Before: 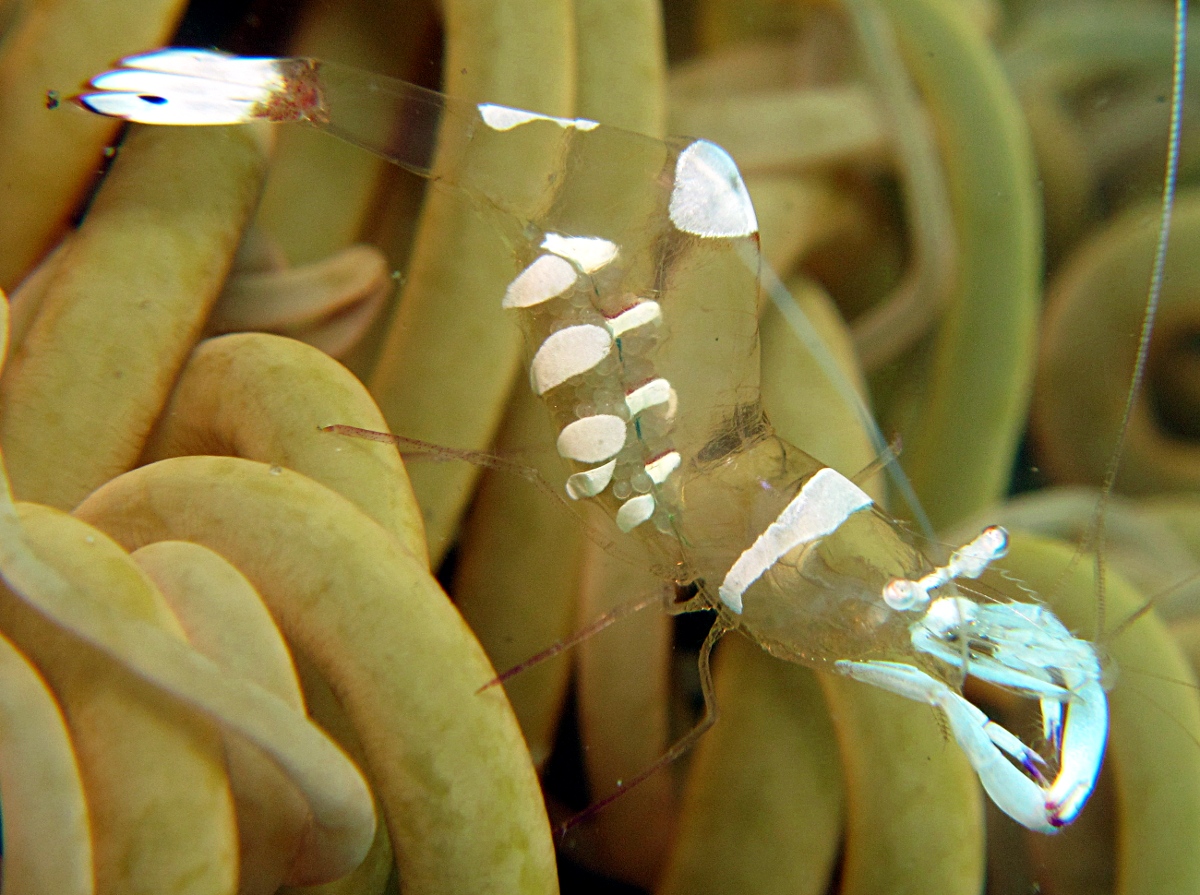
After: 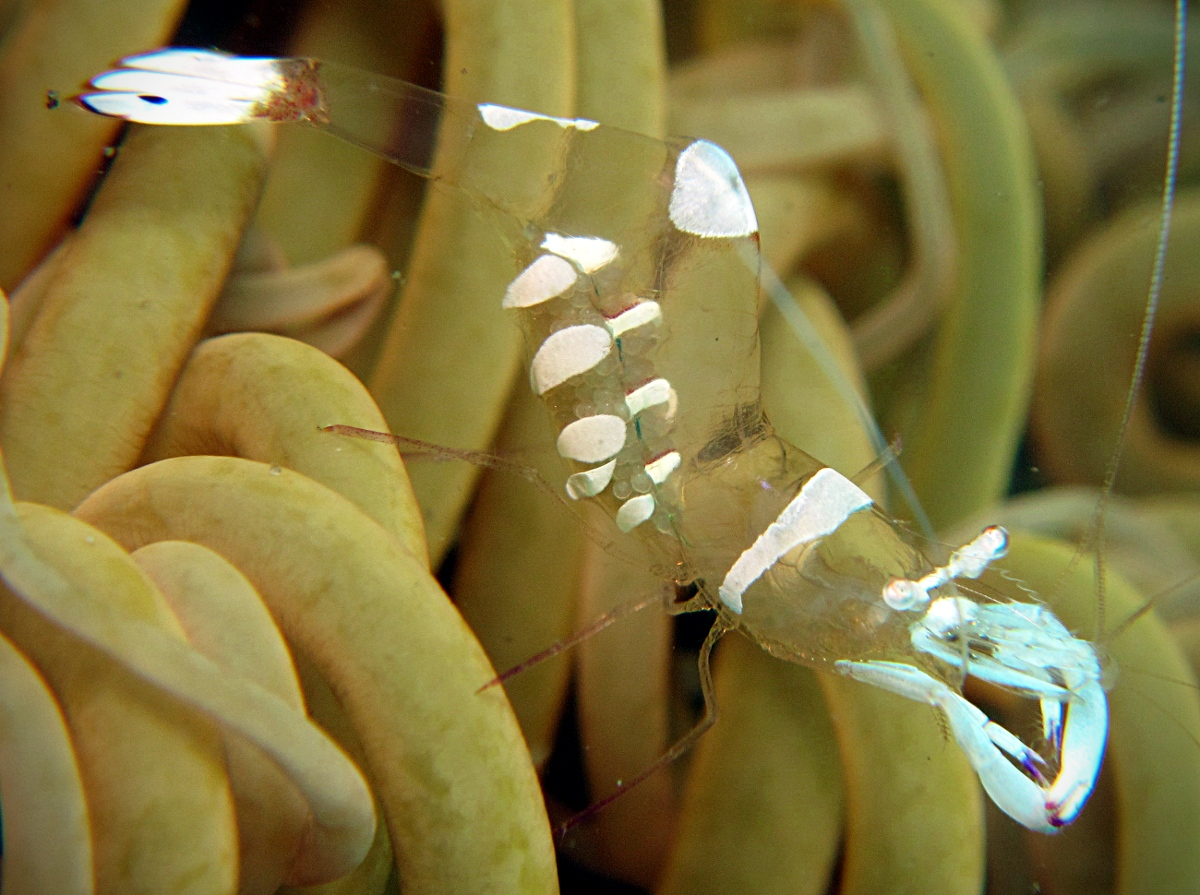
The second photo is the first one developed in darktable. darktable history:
vignetting: saturation -0.034, dithering 16-bit output
